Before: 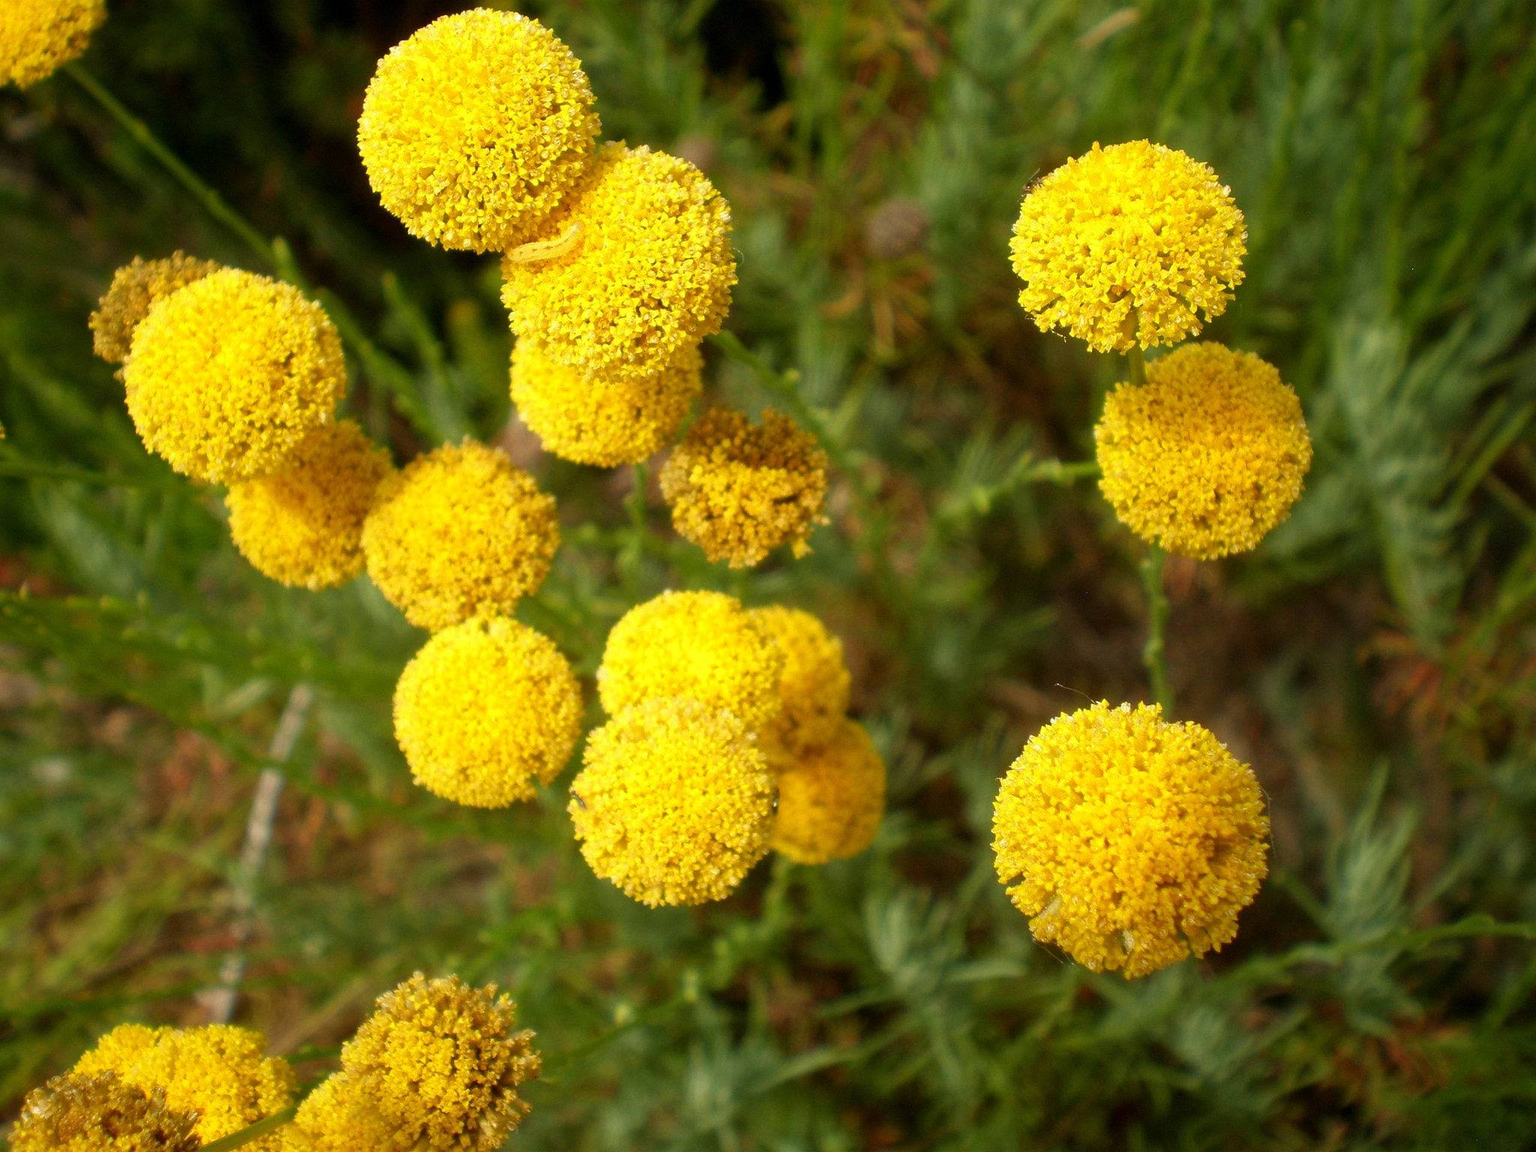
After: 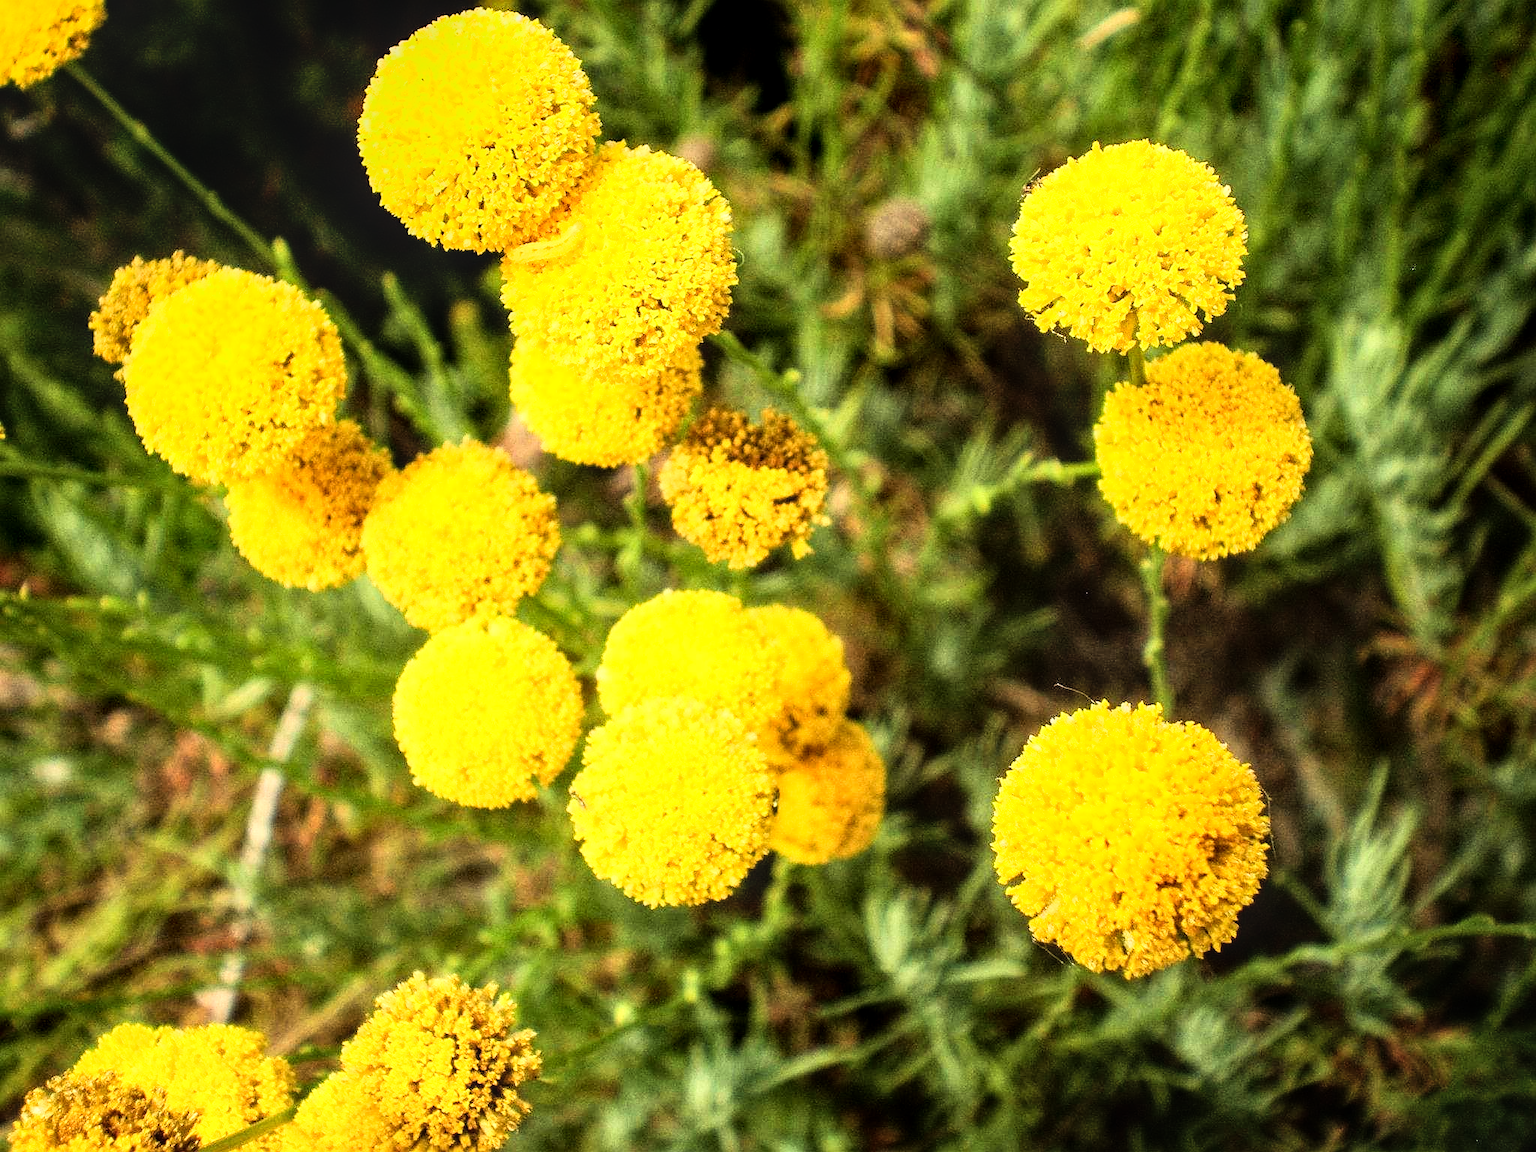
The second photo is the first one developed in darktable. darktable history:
sharpen: on, module defaults
local contrast: on, module defaults
rgb curve: curves: ch0 [(0, 0) (0.21, 0.15) (0.24, 0.21) (0.5, 0.75) (0.75, 0.96) (0.89, 0.99) (1, 1)]; ch1 [(0, 0.02) (0.21, 0.13) (0.25, 0.2) (0.5, 0.67) (0.75, 0.9) (0.89, 0.97) (1, 1)]; ch2 [(0, 0.02) (0.21, 0.13) (0.25, 0.2) (0.5, 0.67) (0.75, 0.9) (0.89, 0.97) (1, 1)], compensate middle gray true
